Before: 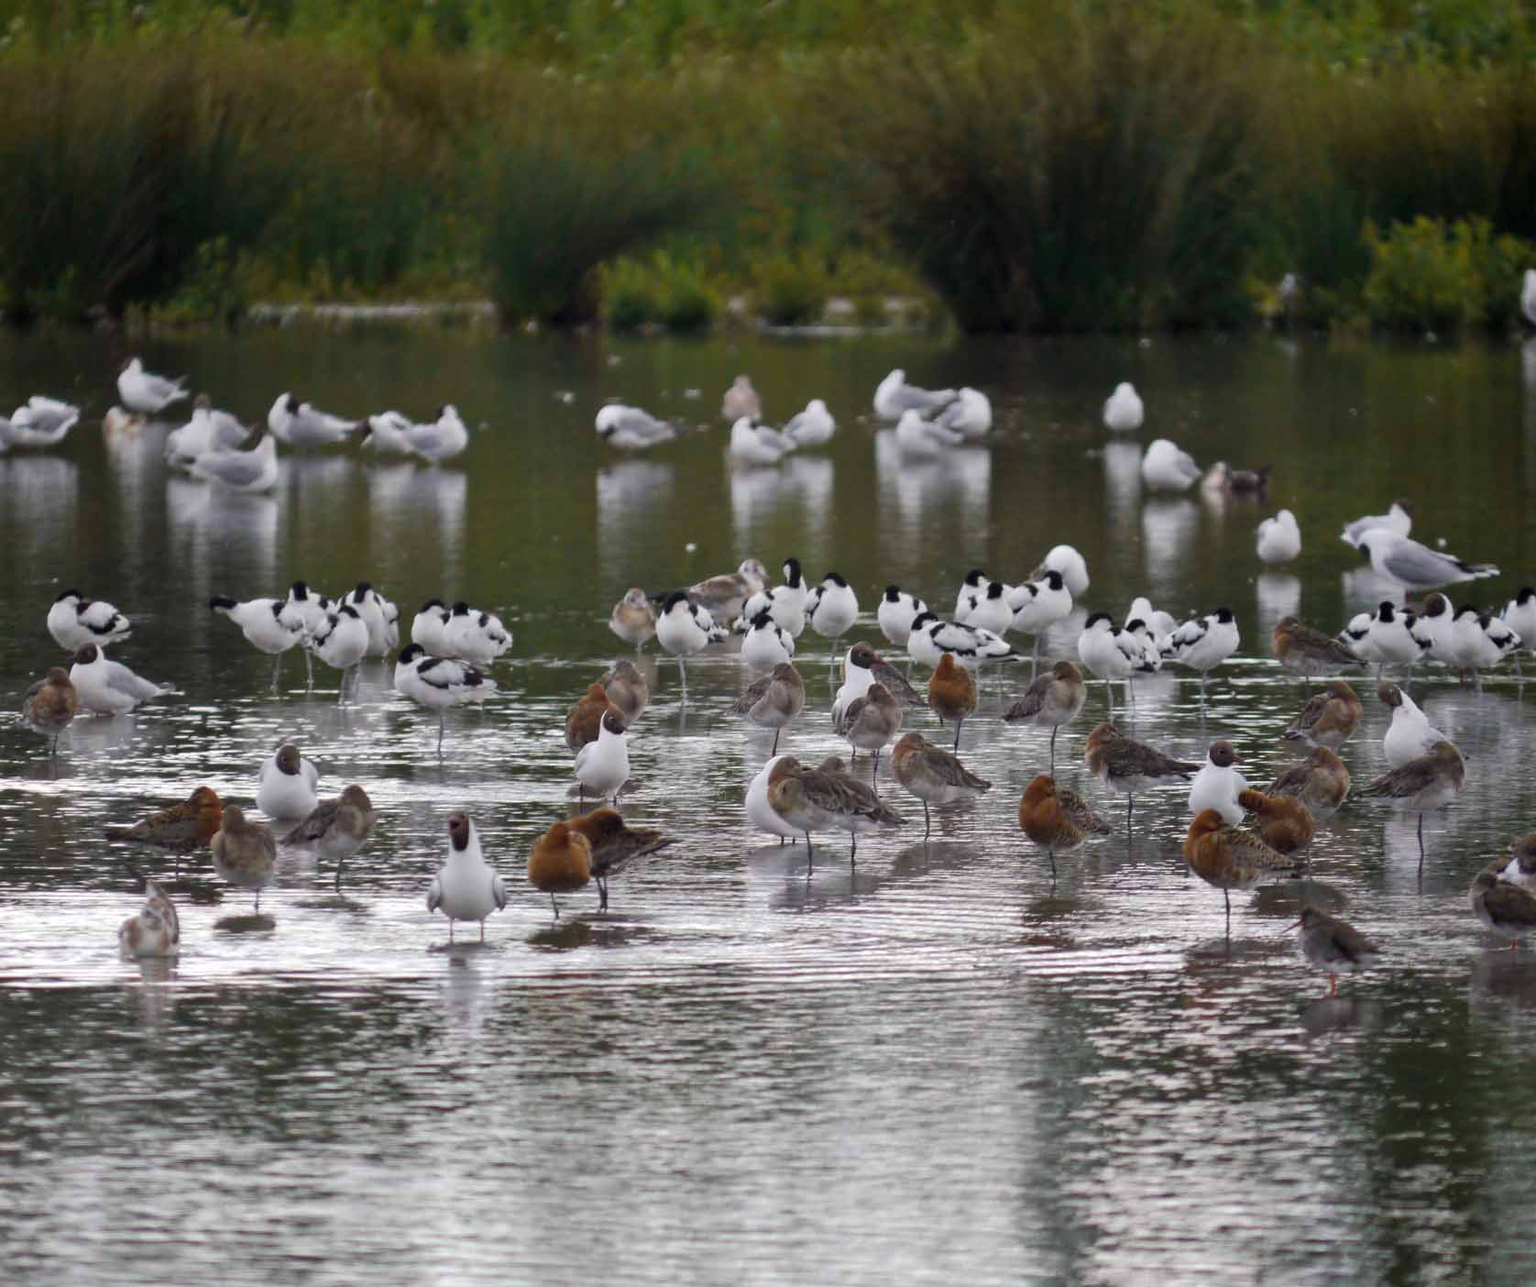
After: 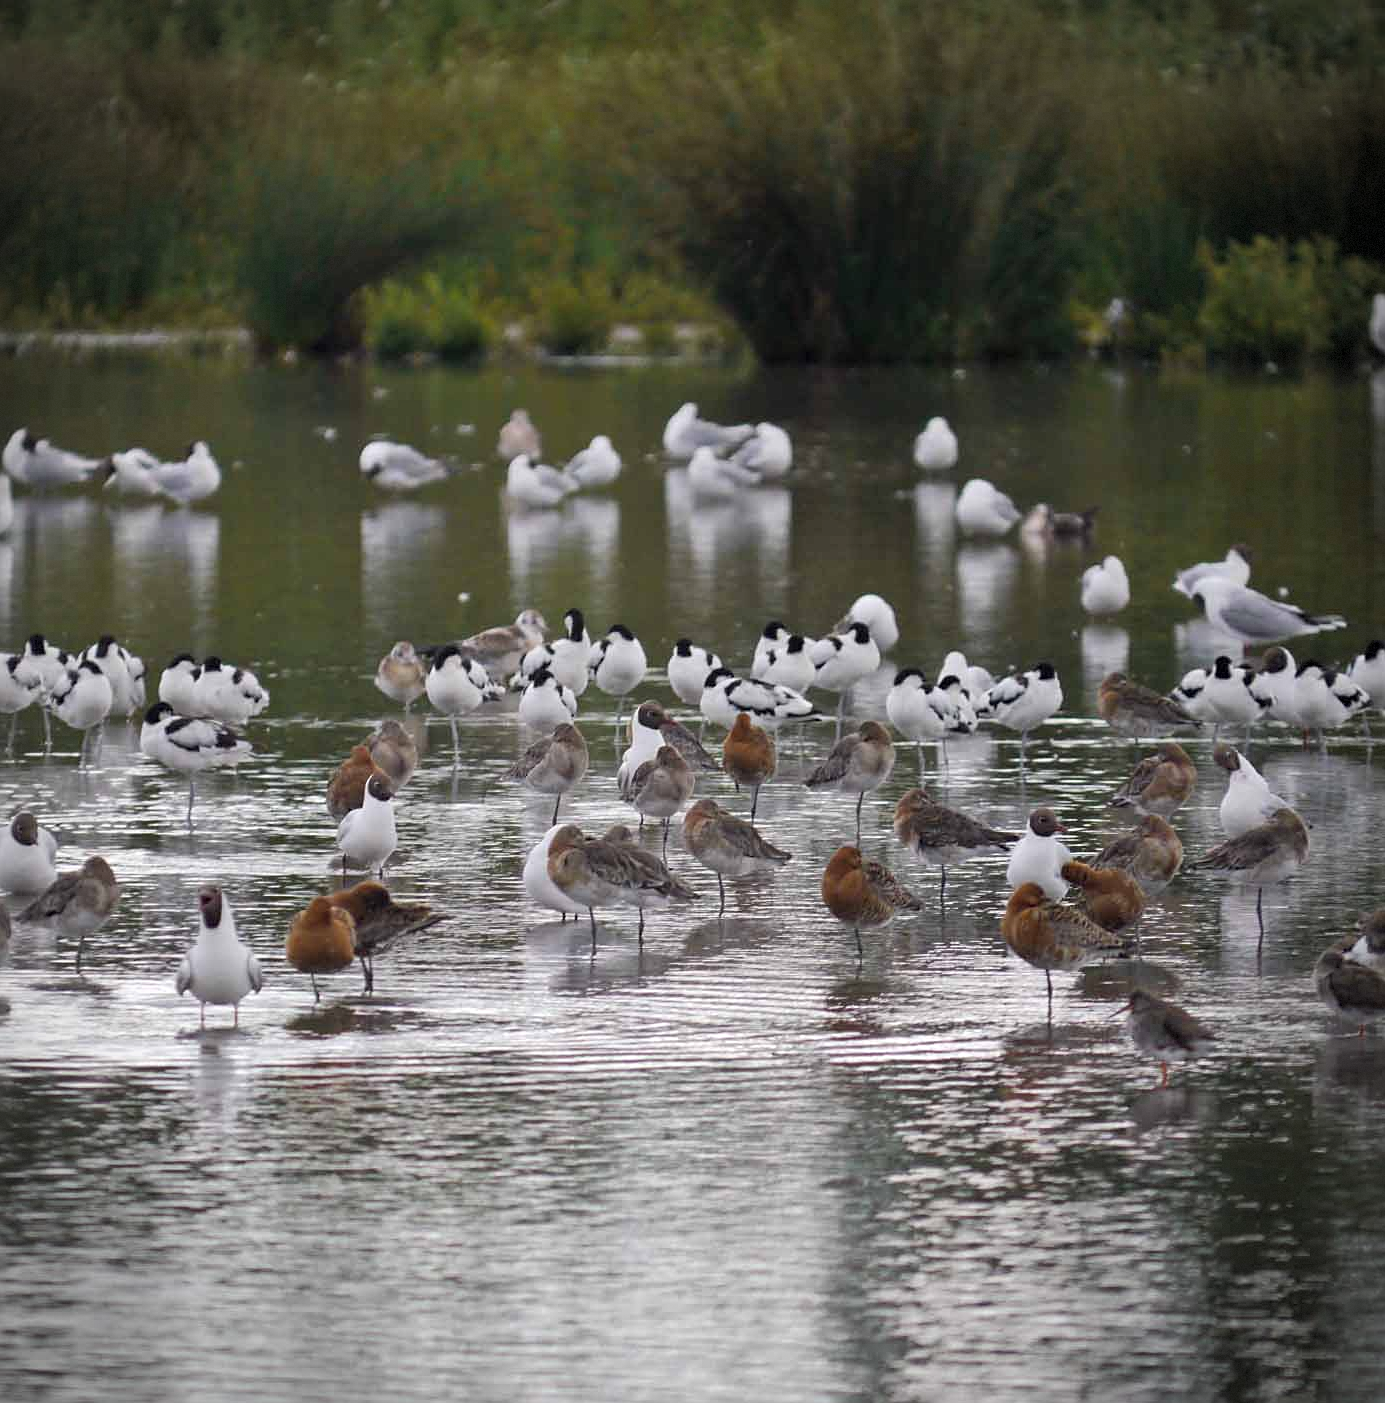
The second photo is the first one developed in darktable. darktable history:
contrast brightness saturation: contrast 0.05, brightness 0.063, saturation 0.01
sharpen: radius 2.128, amount 0.378, threshold 0.11
vignetting: dithering 8-bit output
crop: left 17.359%, bottom 0.049%
